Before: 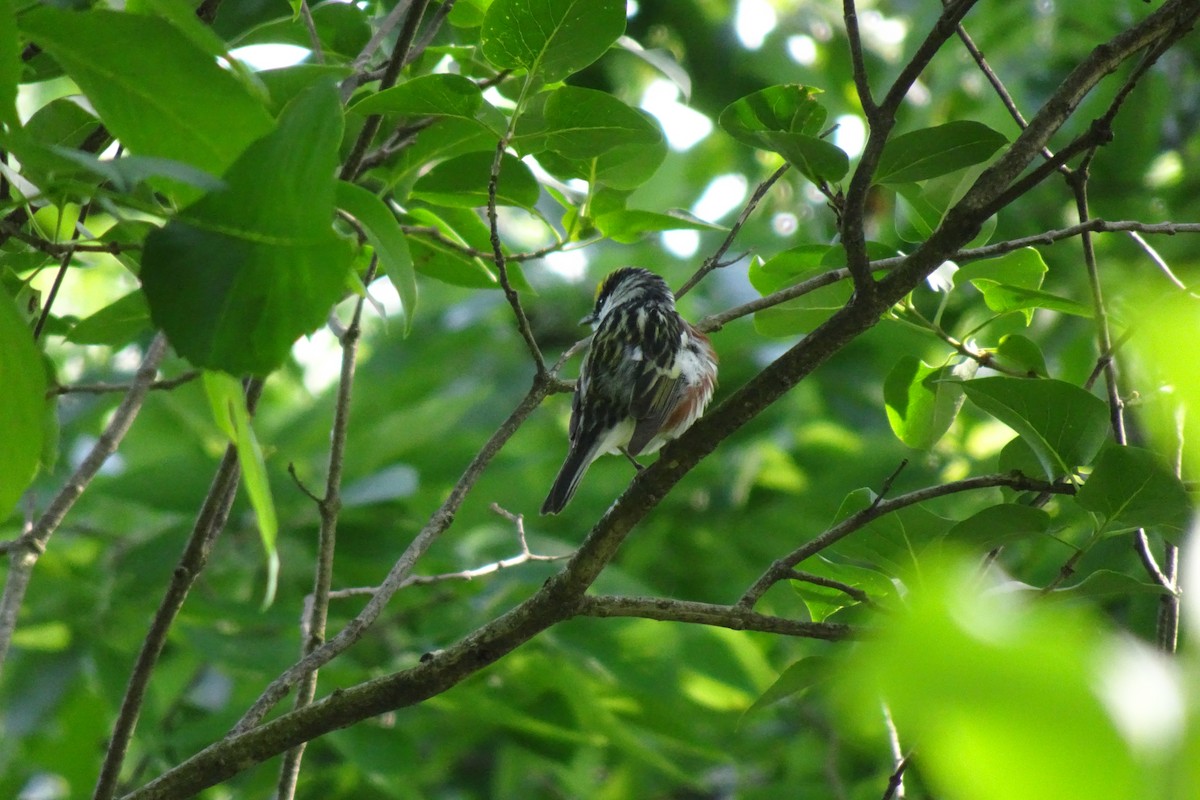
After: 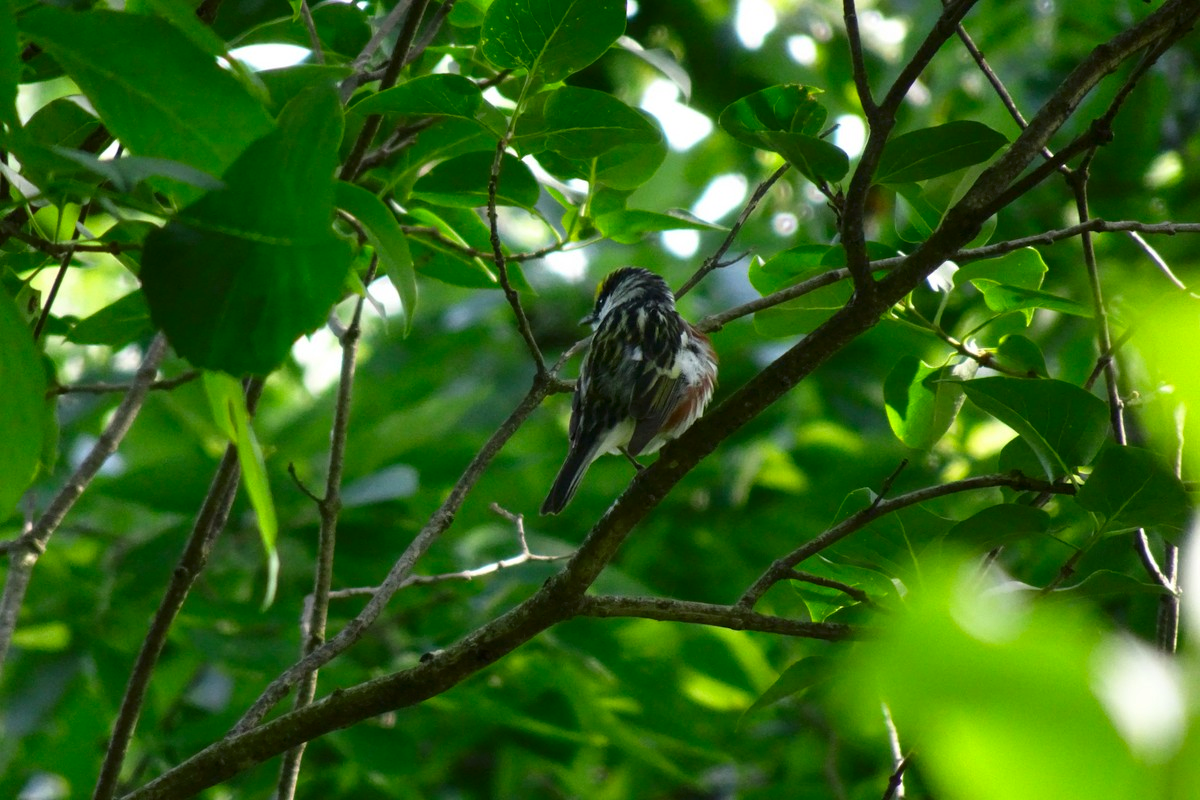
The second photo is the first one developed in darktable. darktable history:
contrast brightness saturation: contrast 0.069, brightness -0.15, saturation 0.111
